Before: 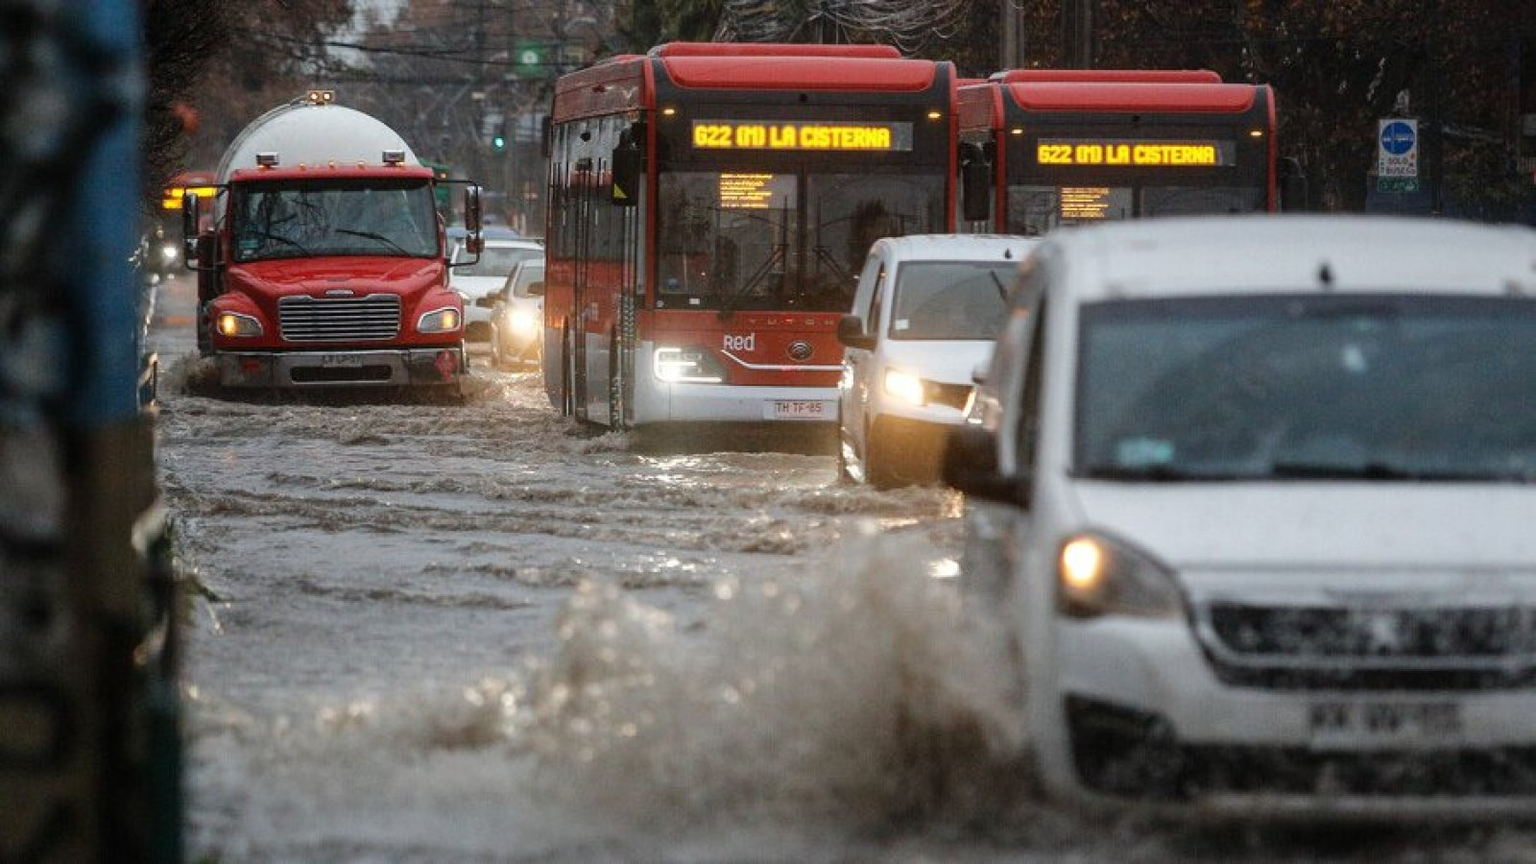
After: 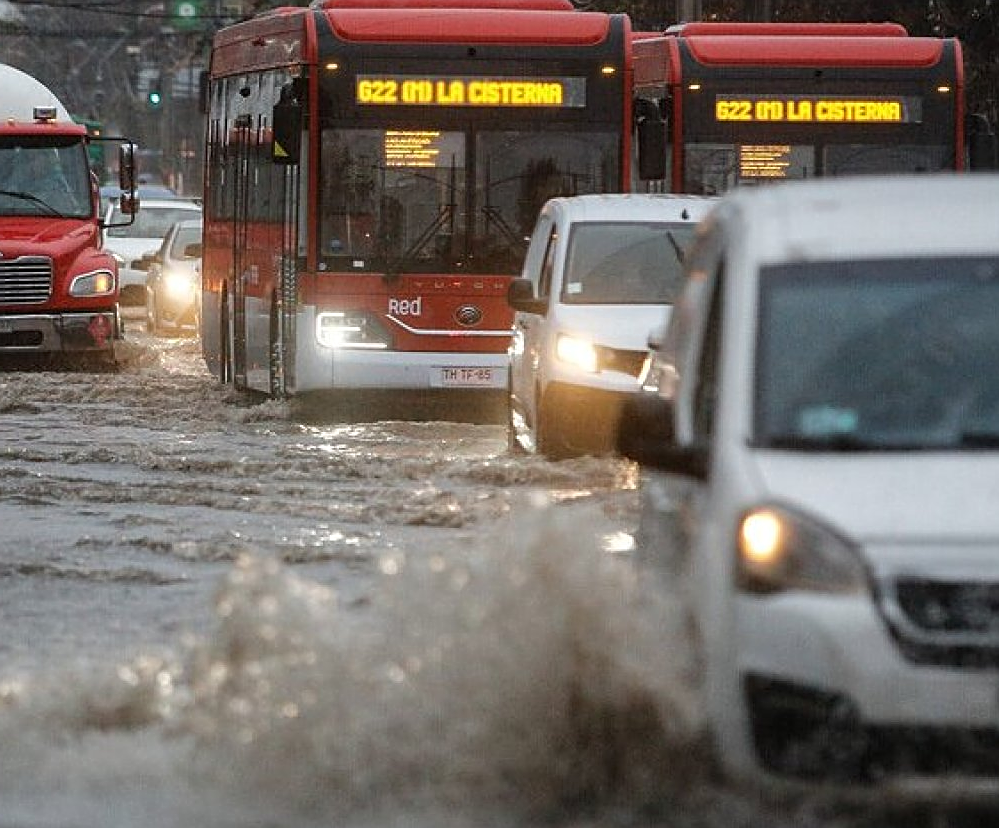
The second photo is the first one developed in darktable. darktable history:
sharpen: on, module defaults
tone equalizer: edges refinement/feathering 500, mask exposure compensation -1.57 EV, preserve details no
crop and rotate: left 22.871%, top 5.637%, right 14.631%, bottom 2.285%
